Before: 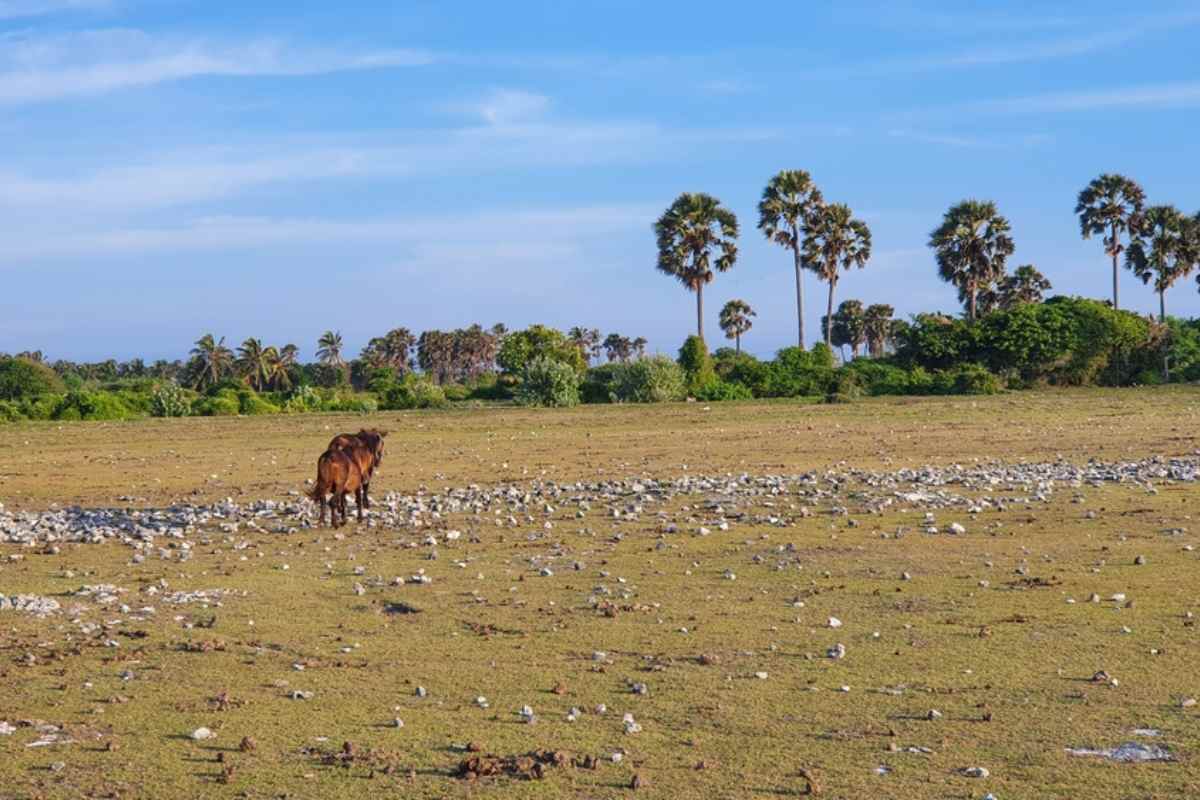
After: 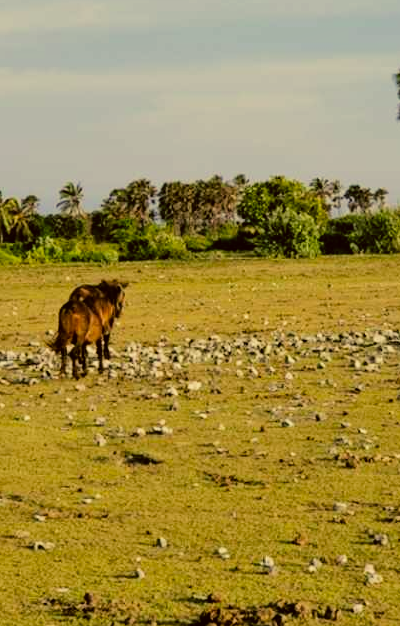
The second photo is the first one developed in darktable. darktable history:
filmic rgb: black relative exposure -5.02 EV, white relative exposure 4 EV, hardness 2.88, contrast 1.3, highlights saturation mix -29.82%
shadows and highlights: shadows 37.06, highlights -27.3, soften with gaussian
crop and rotate: left 21.639%, top 18.747%, right 44.988%, bottom 2.988%
color correction: highlights a* 0.141, highlights b* 29.19, shadows a* -0.305, shadows b* 21.55
